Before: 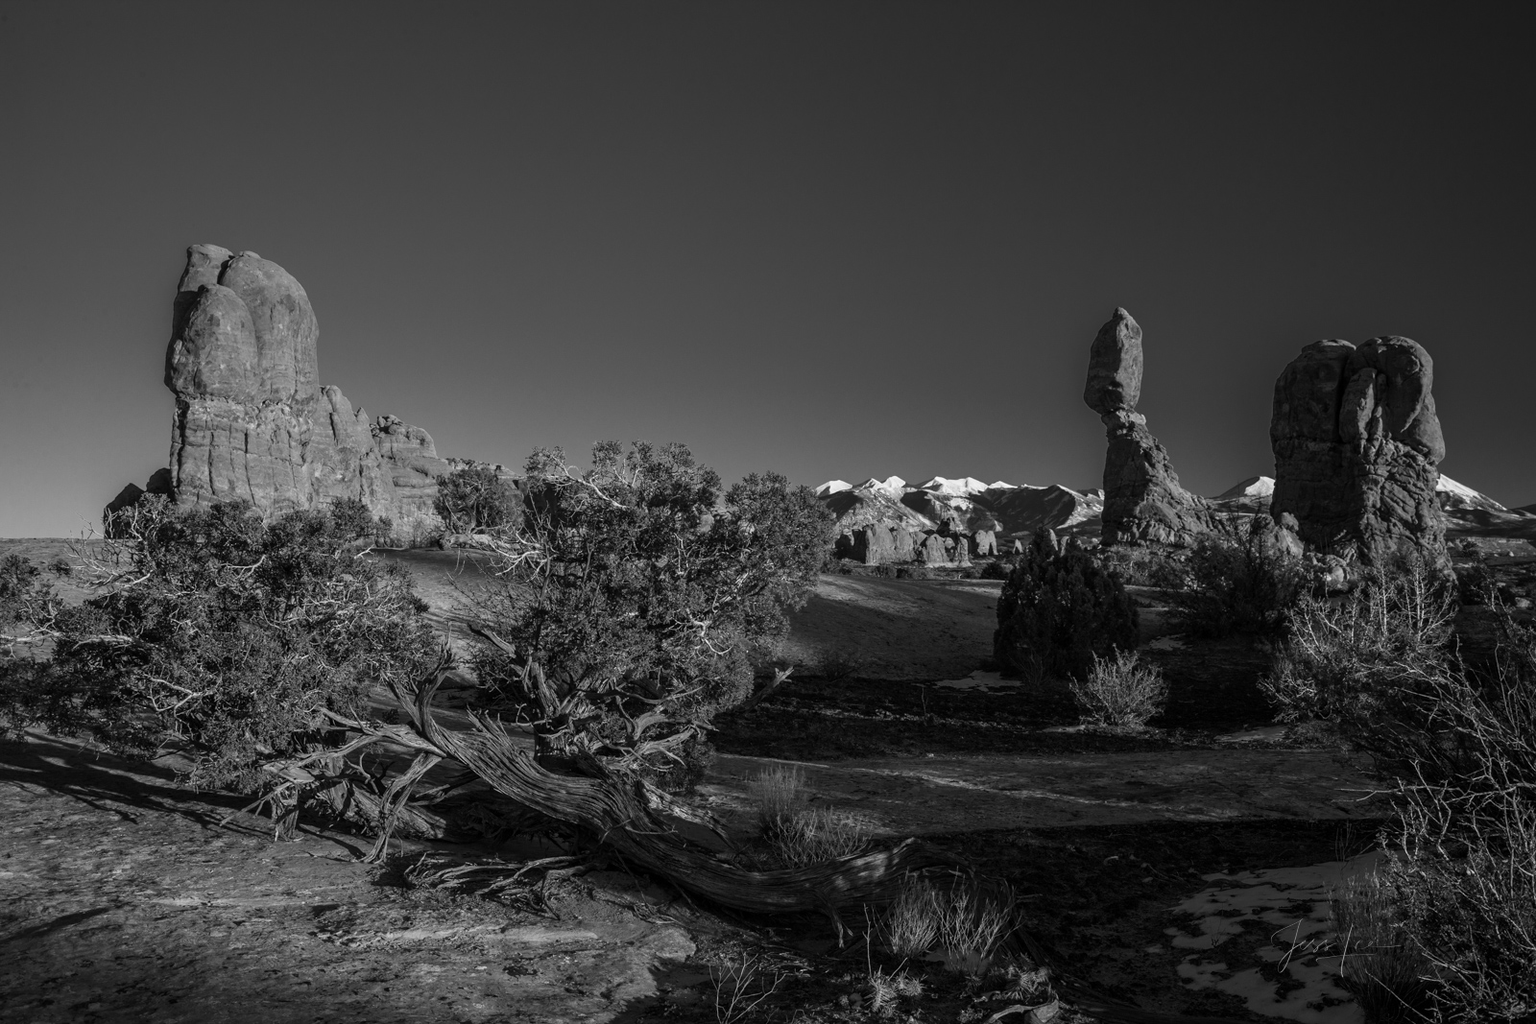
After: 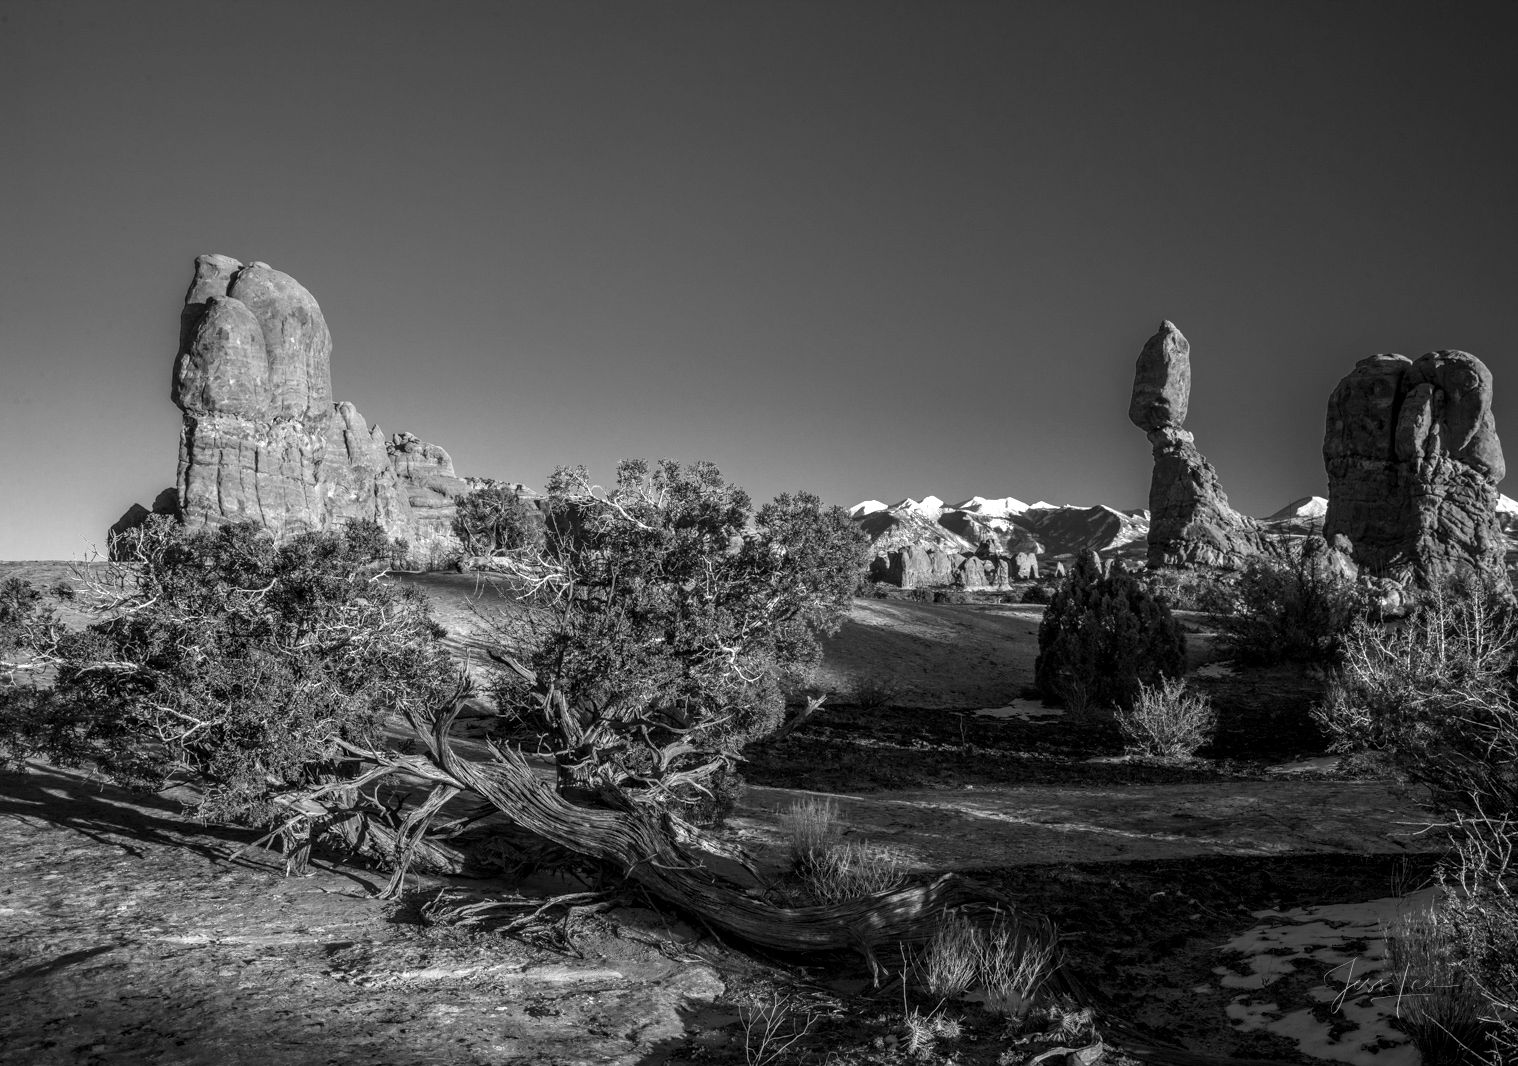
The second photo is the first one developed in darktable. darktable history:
exposure: black level correction 0, exposure 0.7 EV, compensate highlight preservation false
crop and rotate: left 0%, right 5.115%
local contrast: on, module defaults
